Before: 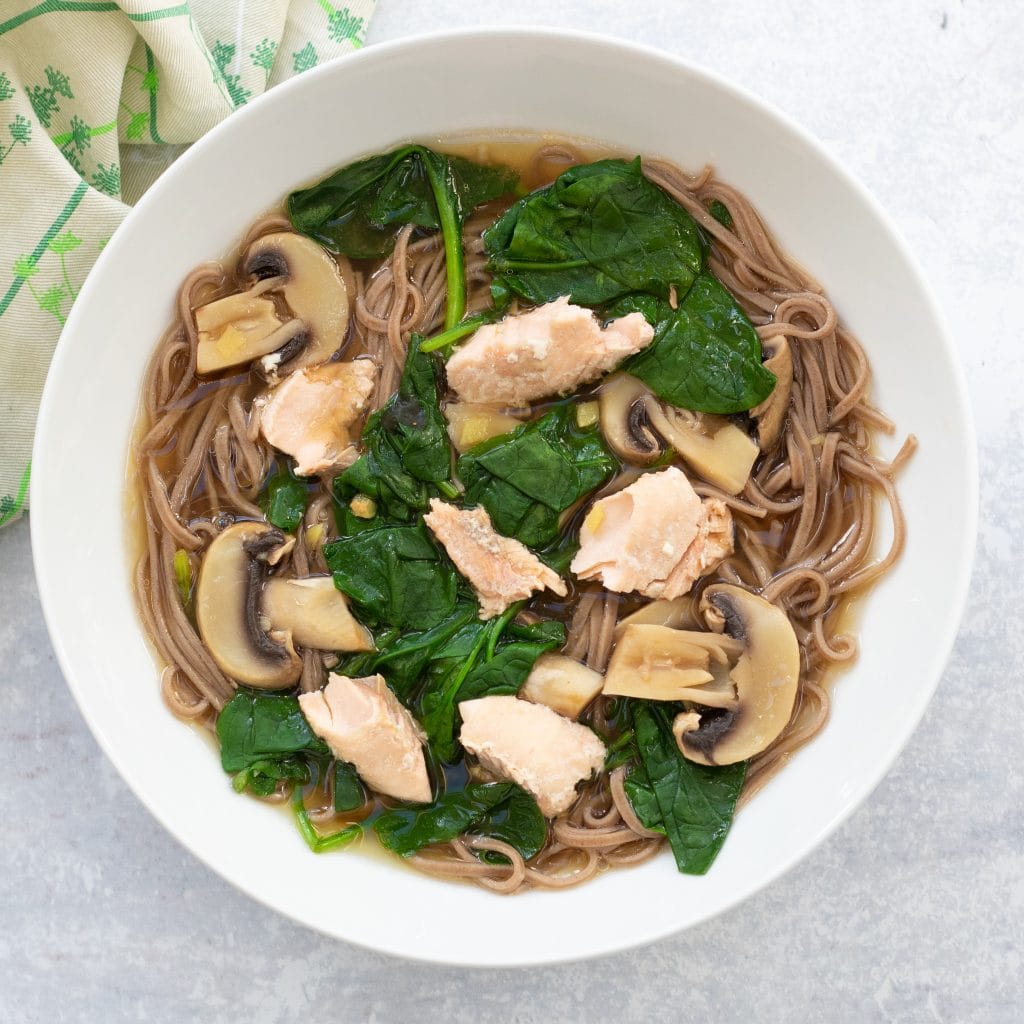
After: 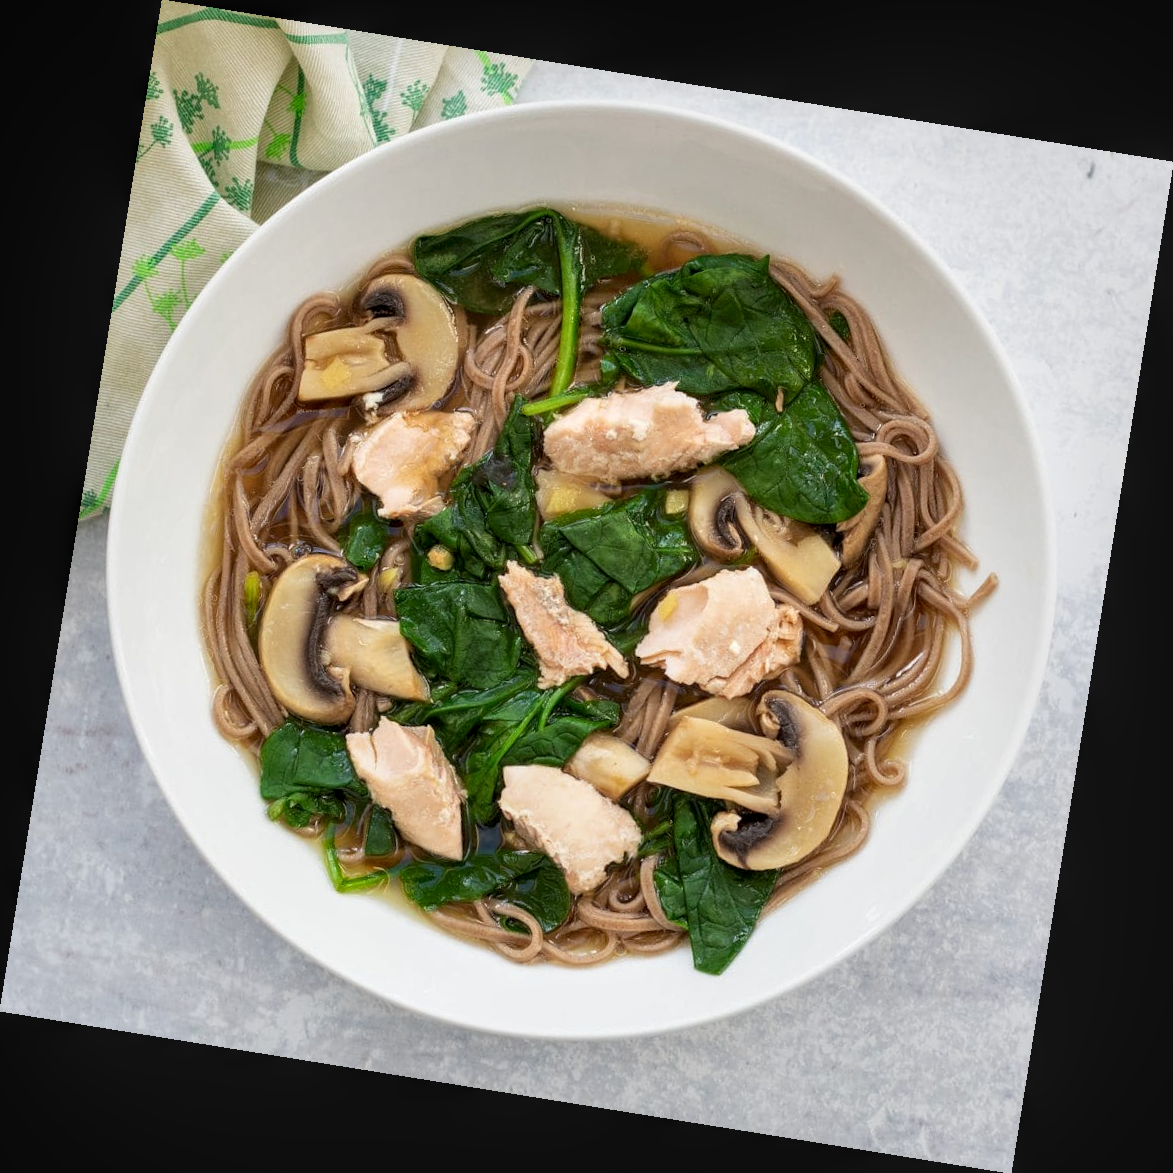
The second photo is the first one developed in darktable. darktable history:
local contrast: detail 130%
rotate and perspective: rotation 9.12°, automatic cropping off
